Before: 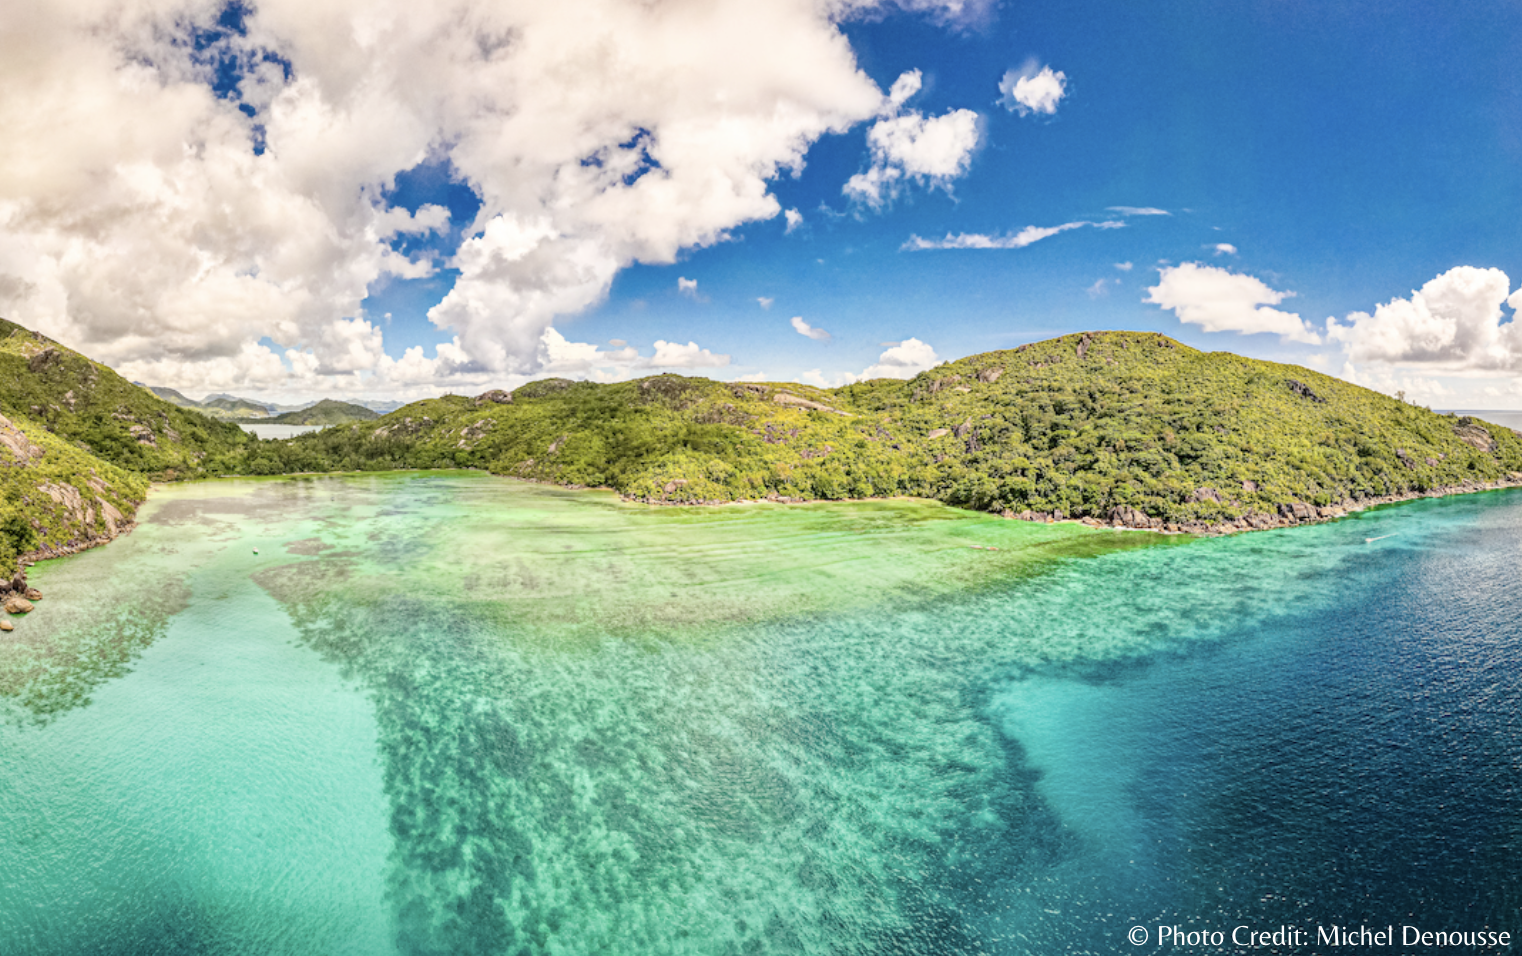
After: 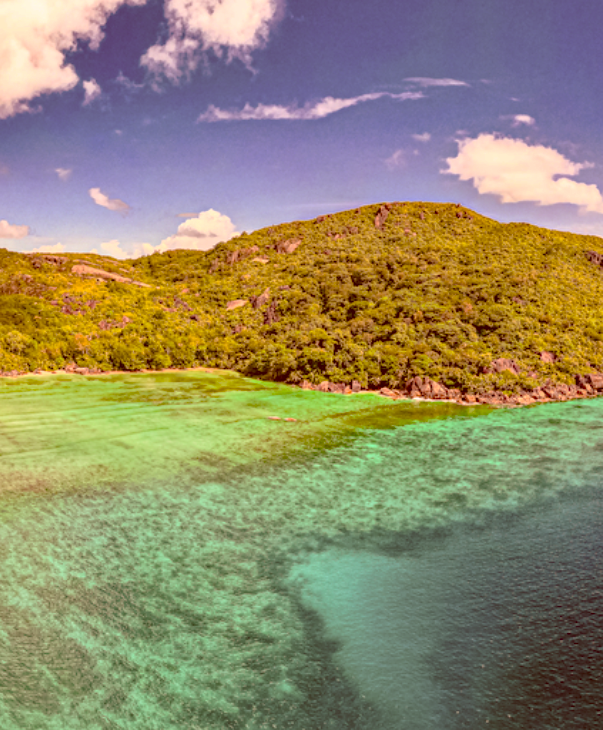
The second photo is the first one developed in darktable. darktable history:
contrast brightness saturation: contrast 0.201, brightness 0.16, saturation 0.216
base curve: curves: ch0 [(0, 0) (0.826, 0.587) (1, 1)], preserve colors none
color correction: highlights a* 9.08, highlights b* 8.74, shadows a* 39.86, shadows b* 39.31, saturation 0.821
color balance rgb: perceptual saturation grading › global saturation 35.118%, perceptual saturation grading › highlights -25.611%, perceptual saturation grading › shadows 49.366%
exposure: compensate exposure bias true, compensate highlight preservation false
crop: left 46.162%, top 13.504%, right 14.213%, bottom 10.085%
